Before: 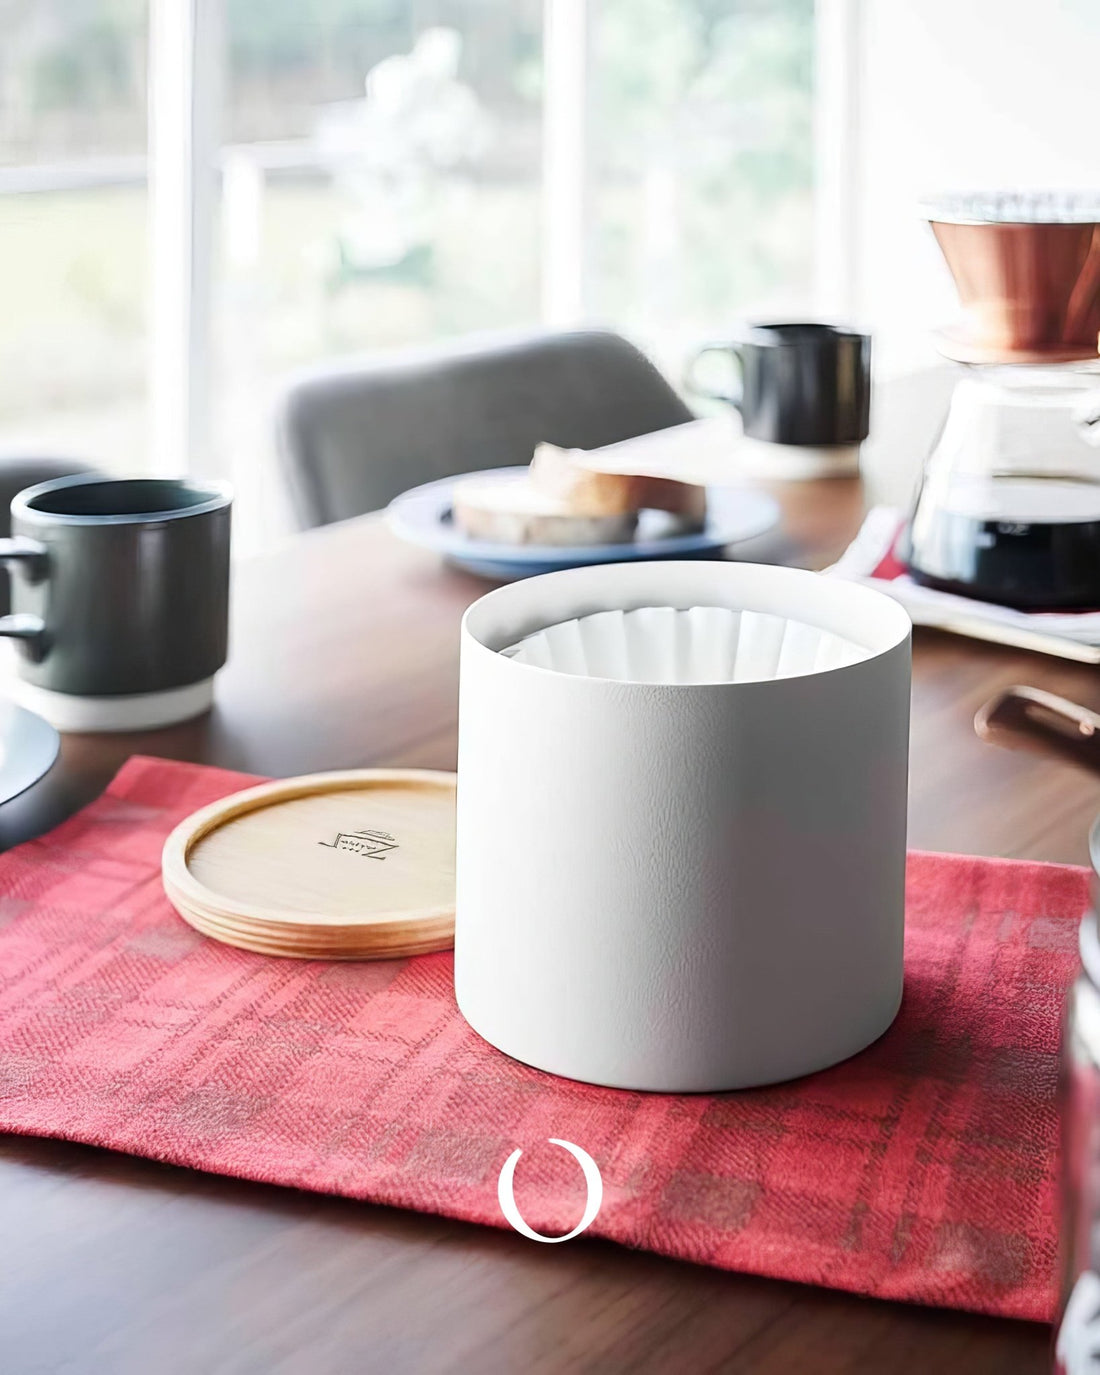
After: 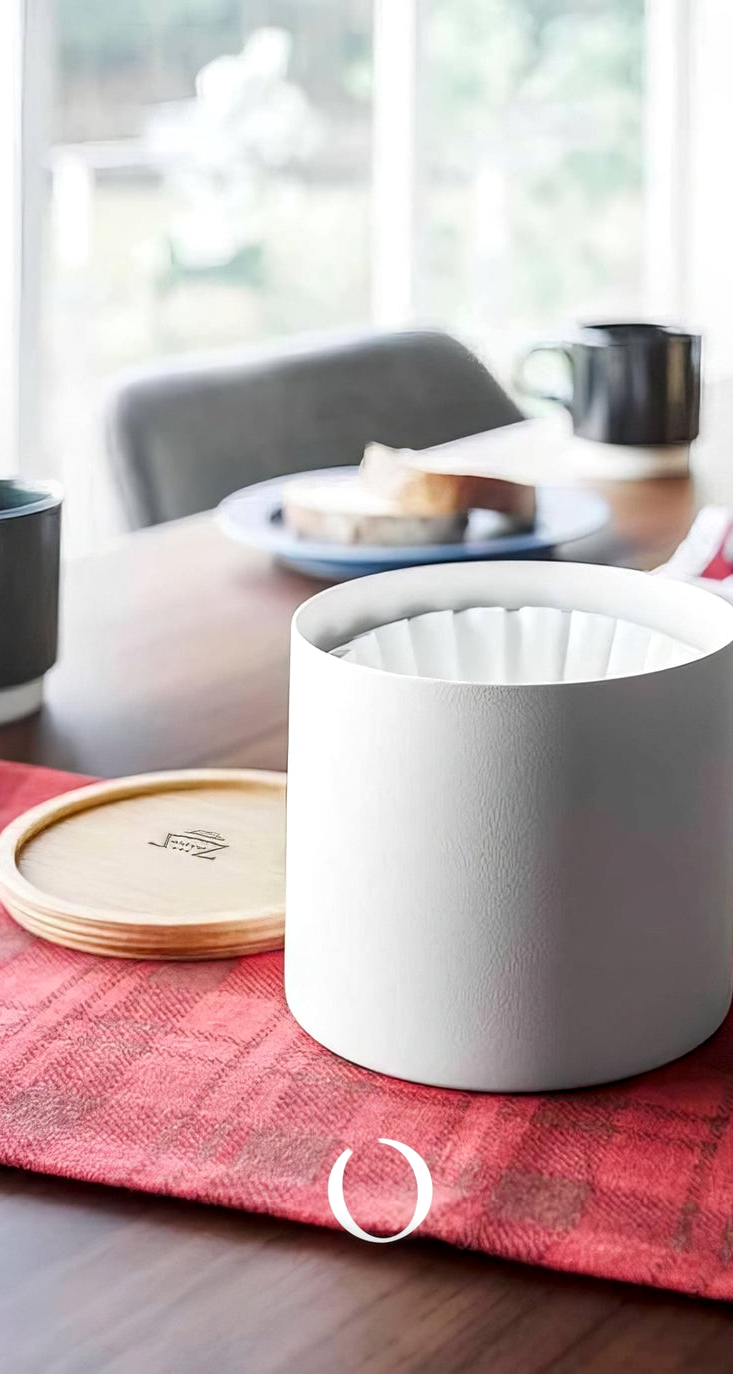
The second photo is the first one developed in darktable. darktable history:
exposure: black level correction 0.001, compensate highlight preservation false
local contrast: on, module defaults
crop and rotate: left 15.541%, right 17.77%
